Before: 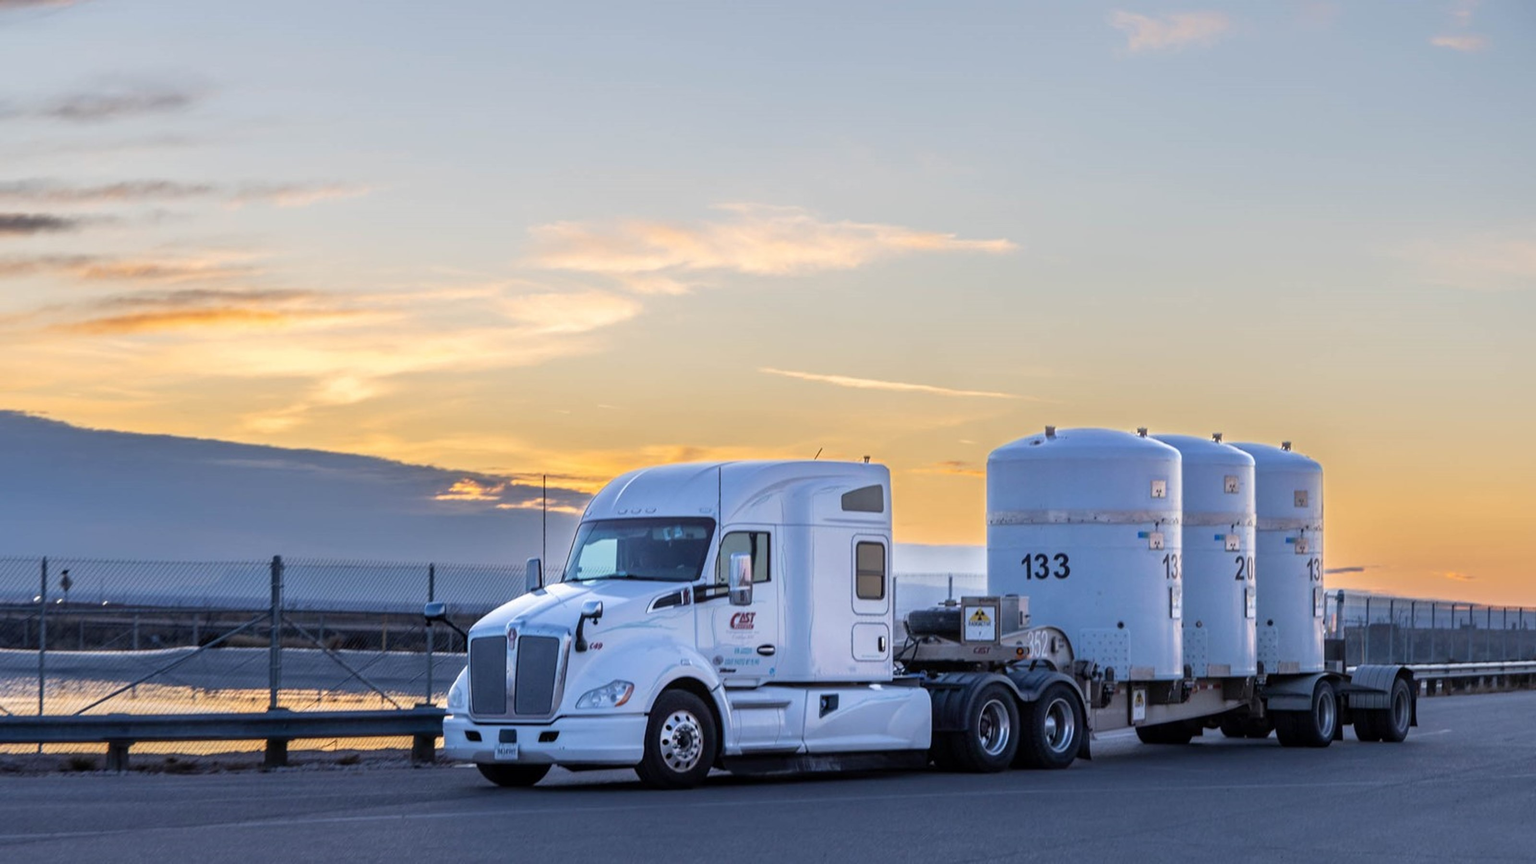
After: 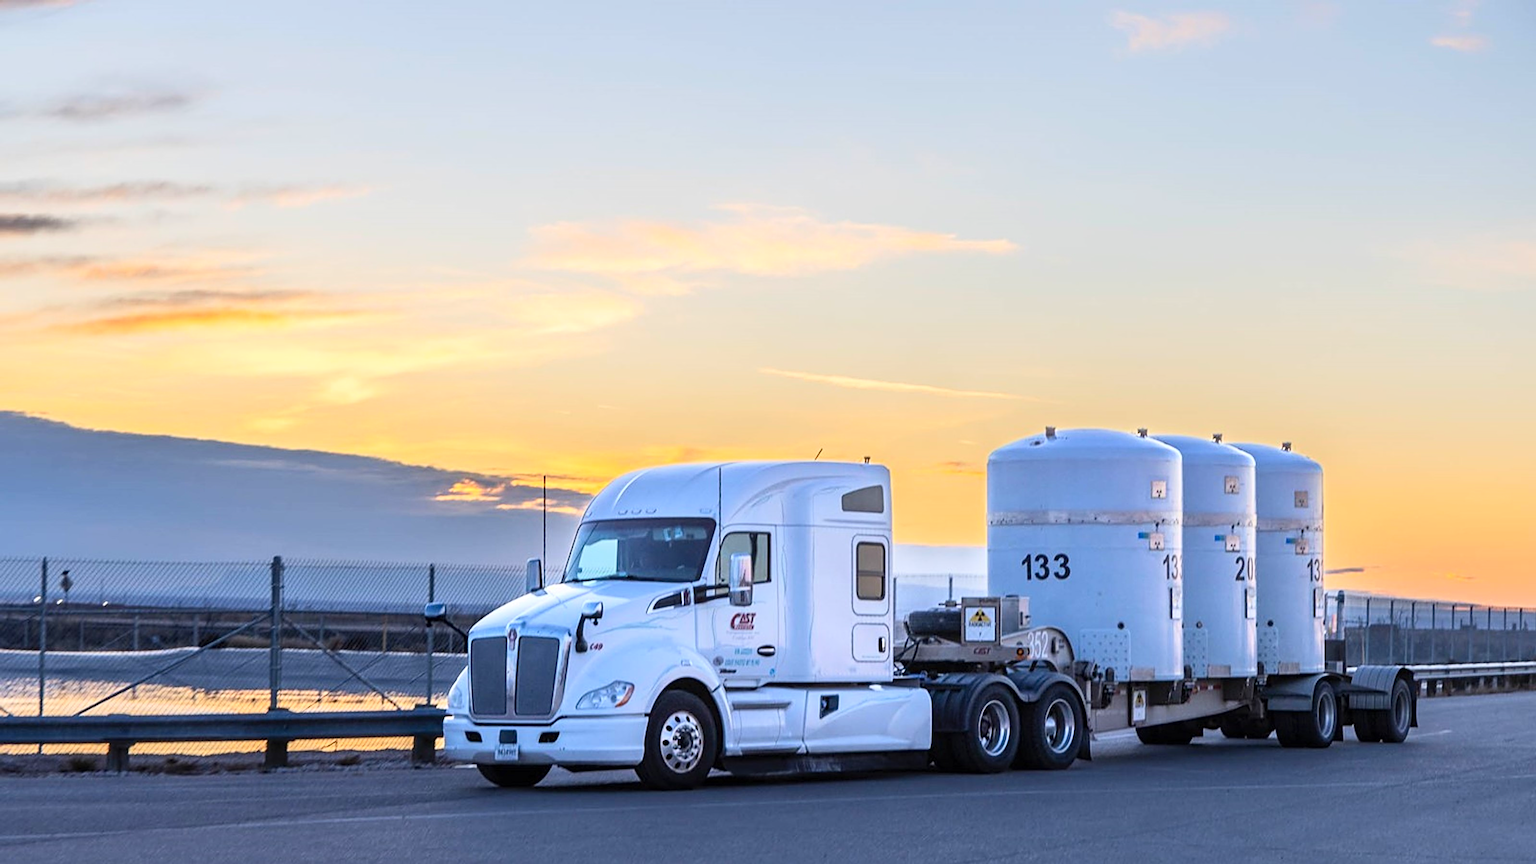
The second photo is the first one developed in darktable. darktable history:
contrast brightness saturation: contrast 0.205, brightness 0.162, saturation 0.222
sharpen: radius 2.791
